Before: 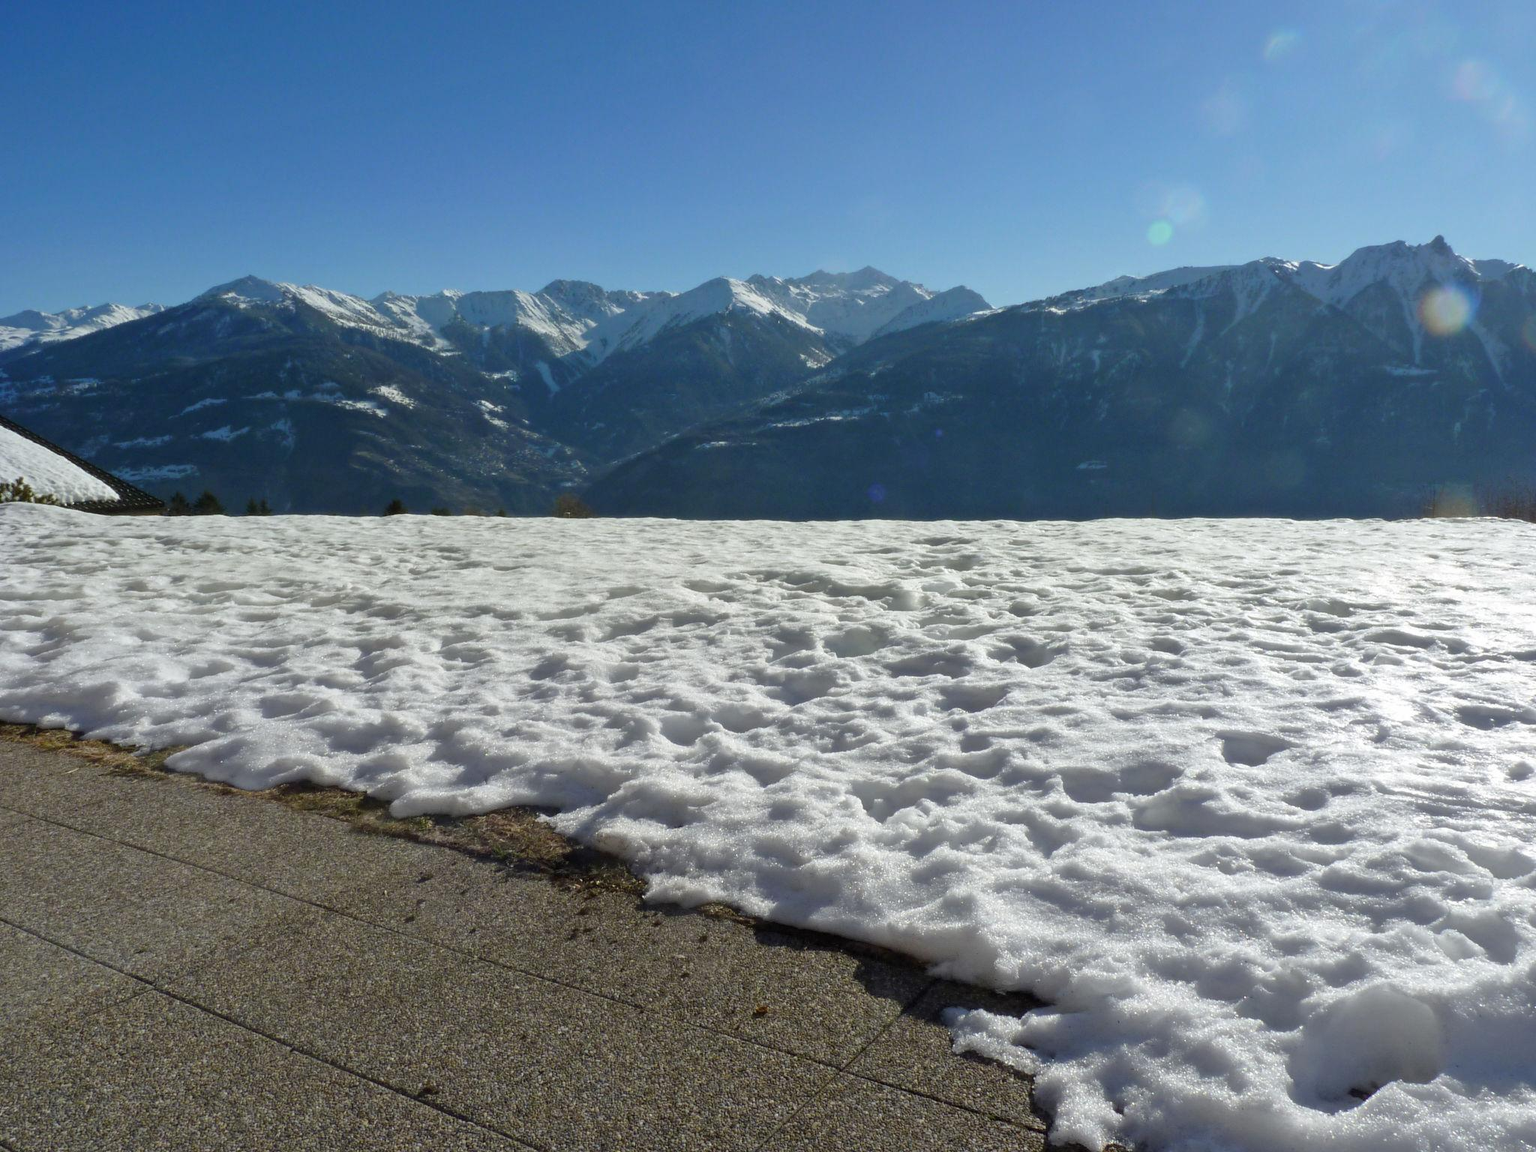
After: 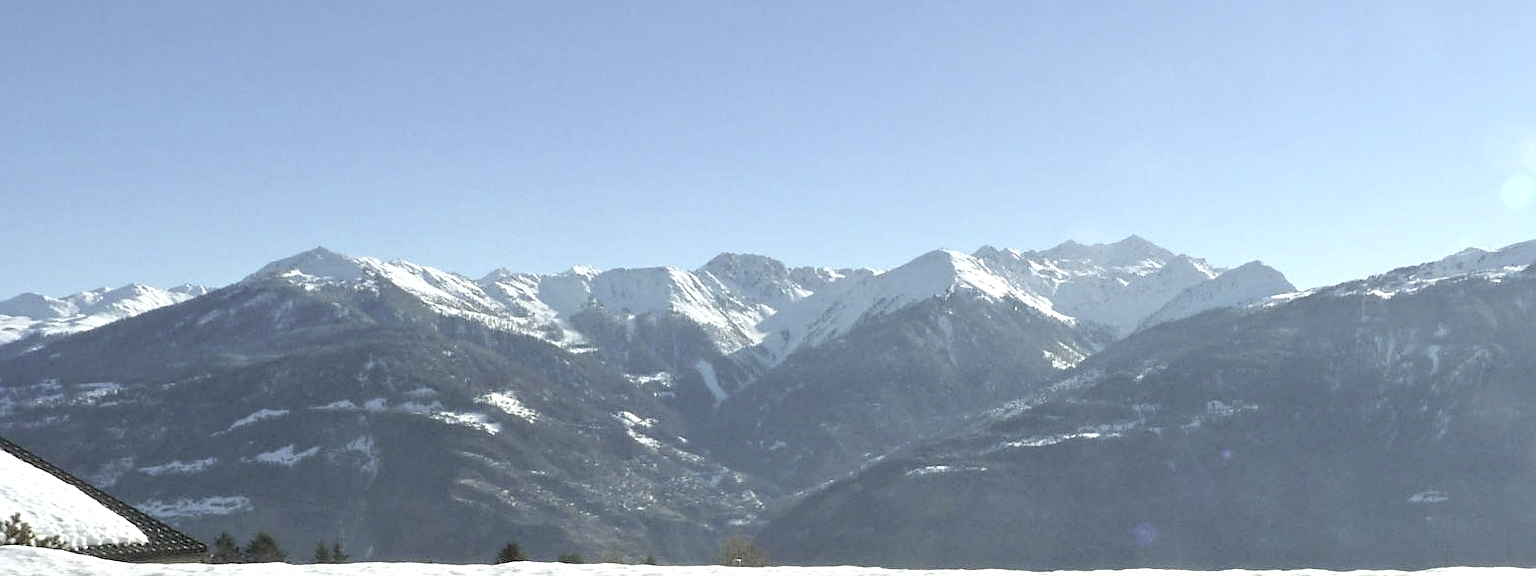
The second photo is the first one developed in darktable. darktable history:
crop: left 0.515%, top 7.636%, right 23.514%, bottom 54.329%
sharpen: on, module defaults
exposure: exposure 0.997 EV, compensate highlight preservation false
contrast brightness saturation: brightness 0.18, saturation -0.504
